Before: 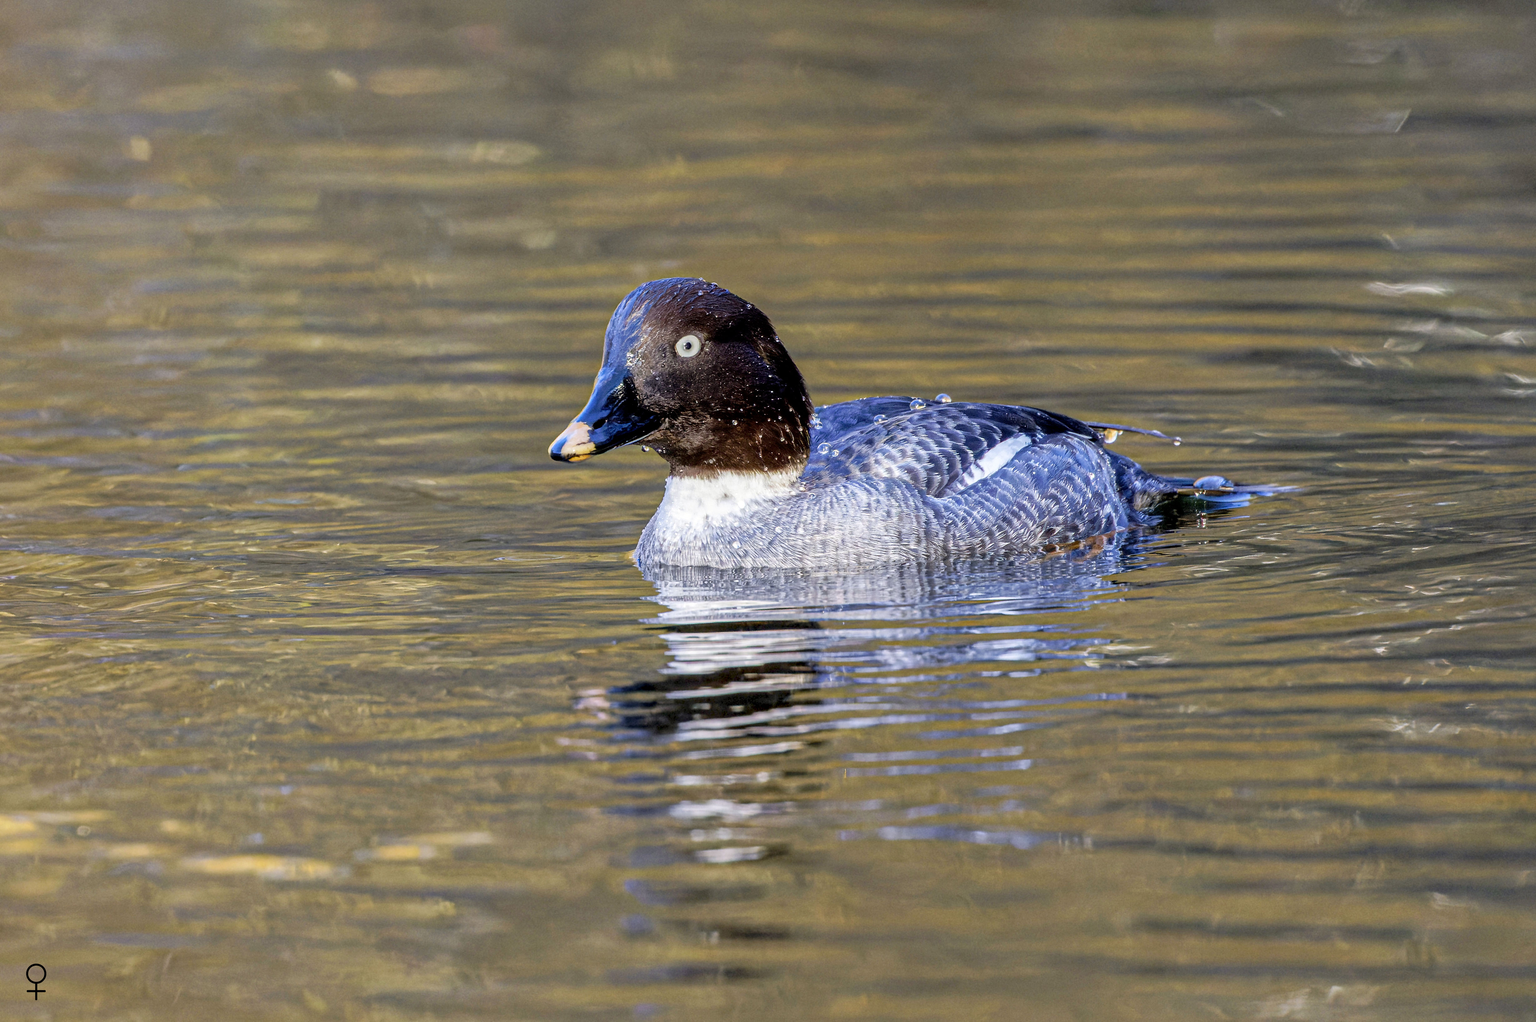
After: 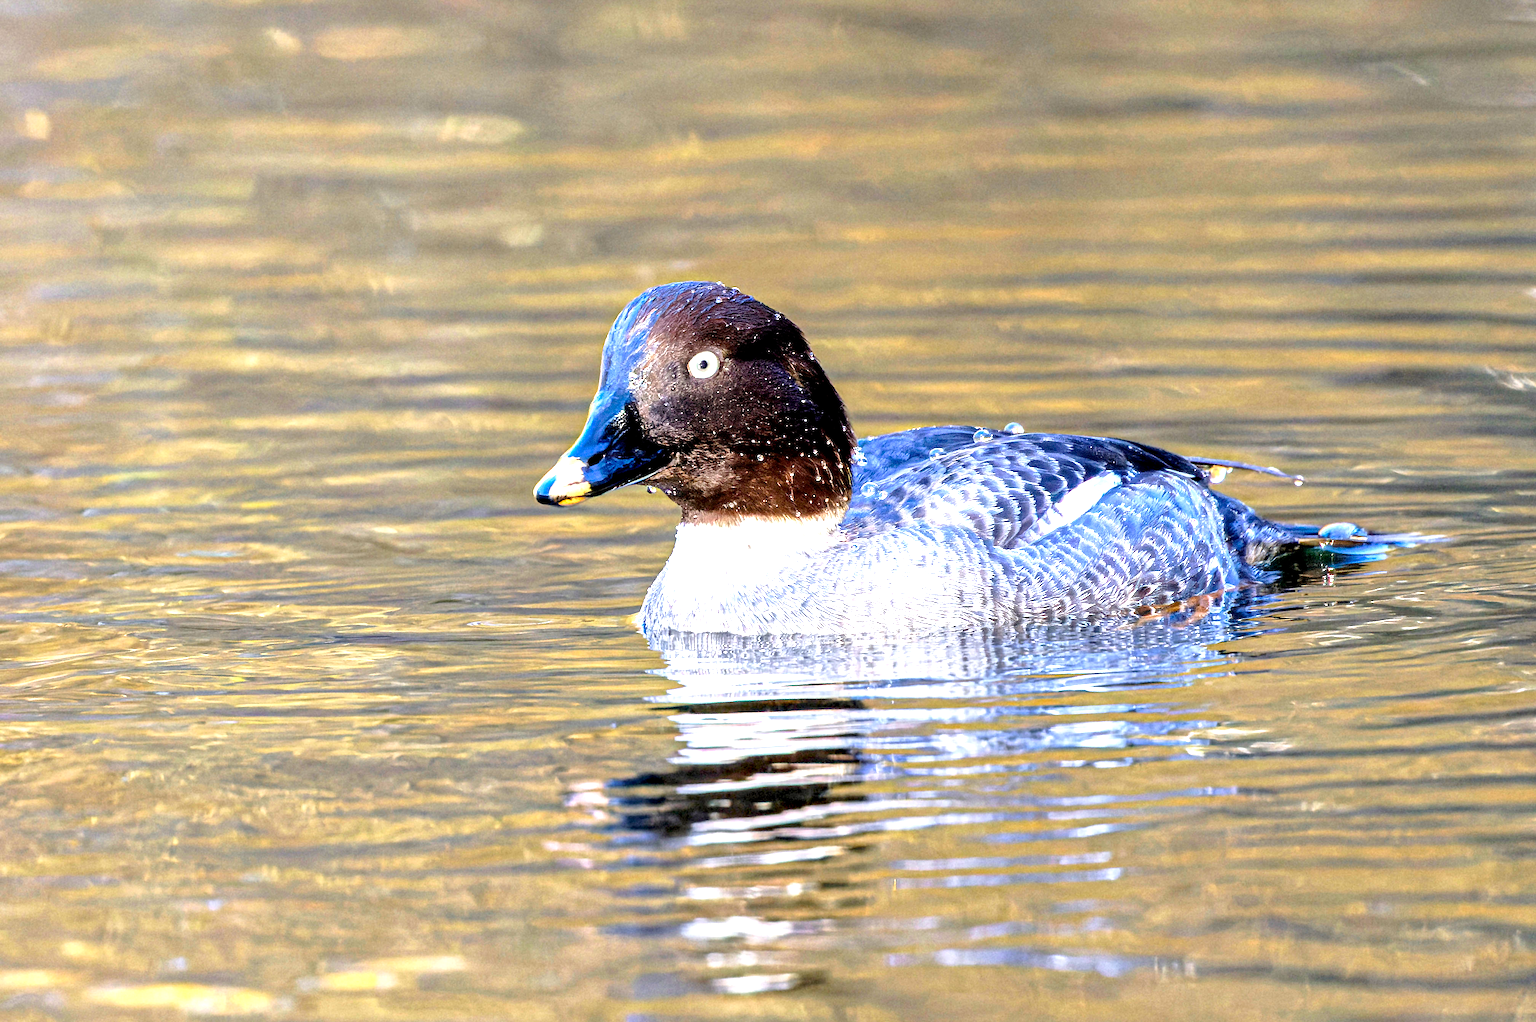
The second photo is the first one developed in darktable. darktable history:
exposure: exposure 1.223 EV, compensate highlight preservation false
crop and rotate: left 7.196%, top 4.574%, right 10.605%, bottom 13.178%
